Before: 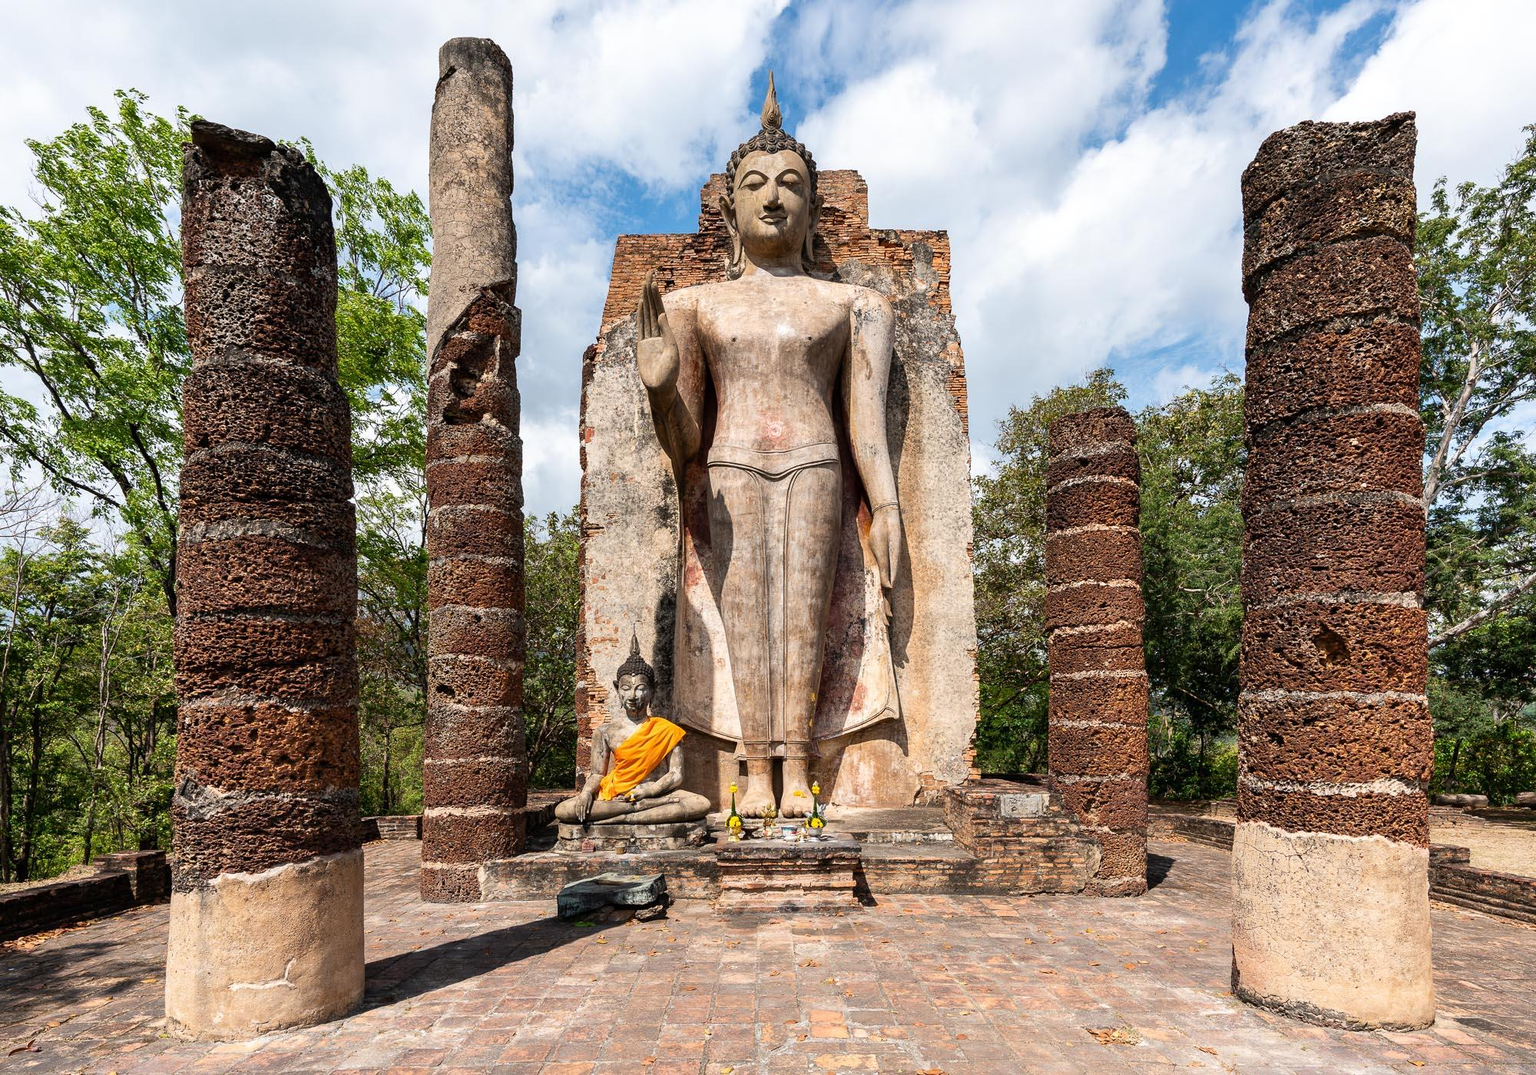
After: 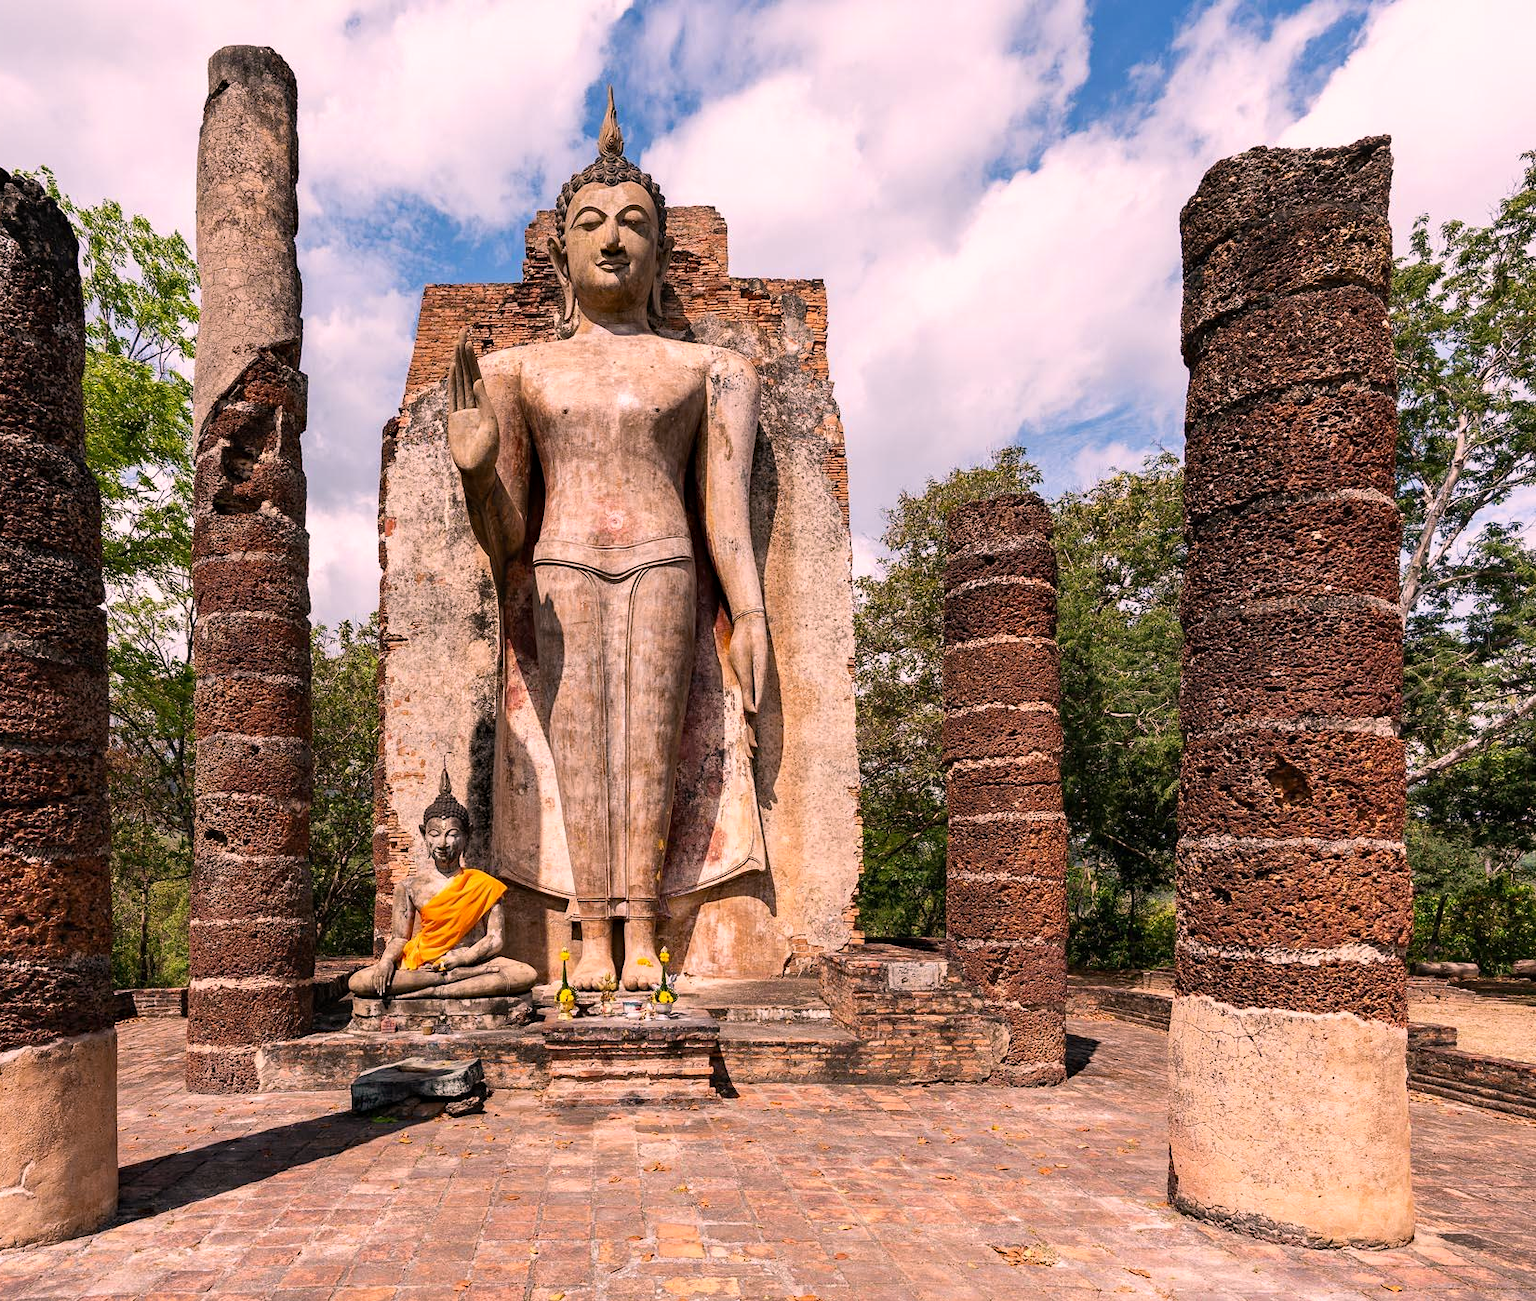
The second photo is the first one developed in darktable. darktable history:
crop: left 17.407%, bottom 0.019%
color correction: highlights a* 14.62, highlights b* 4.83
haze removal: strength 0.287, distance 0.256, compatibility mode true, adaptive false
